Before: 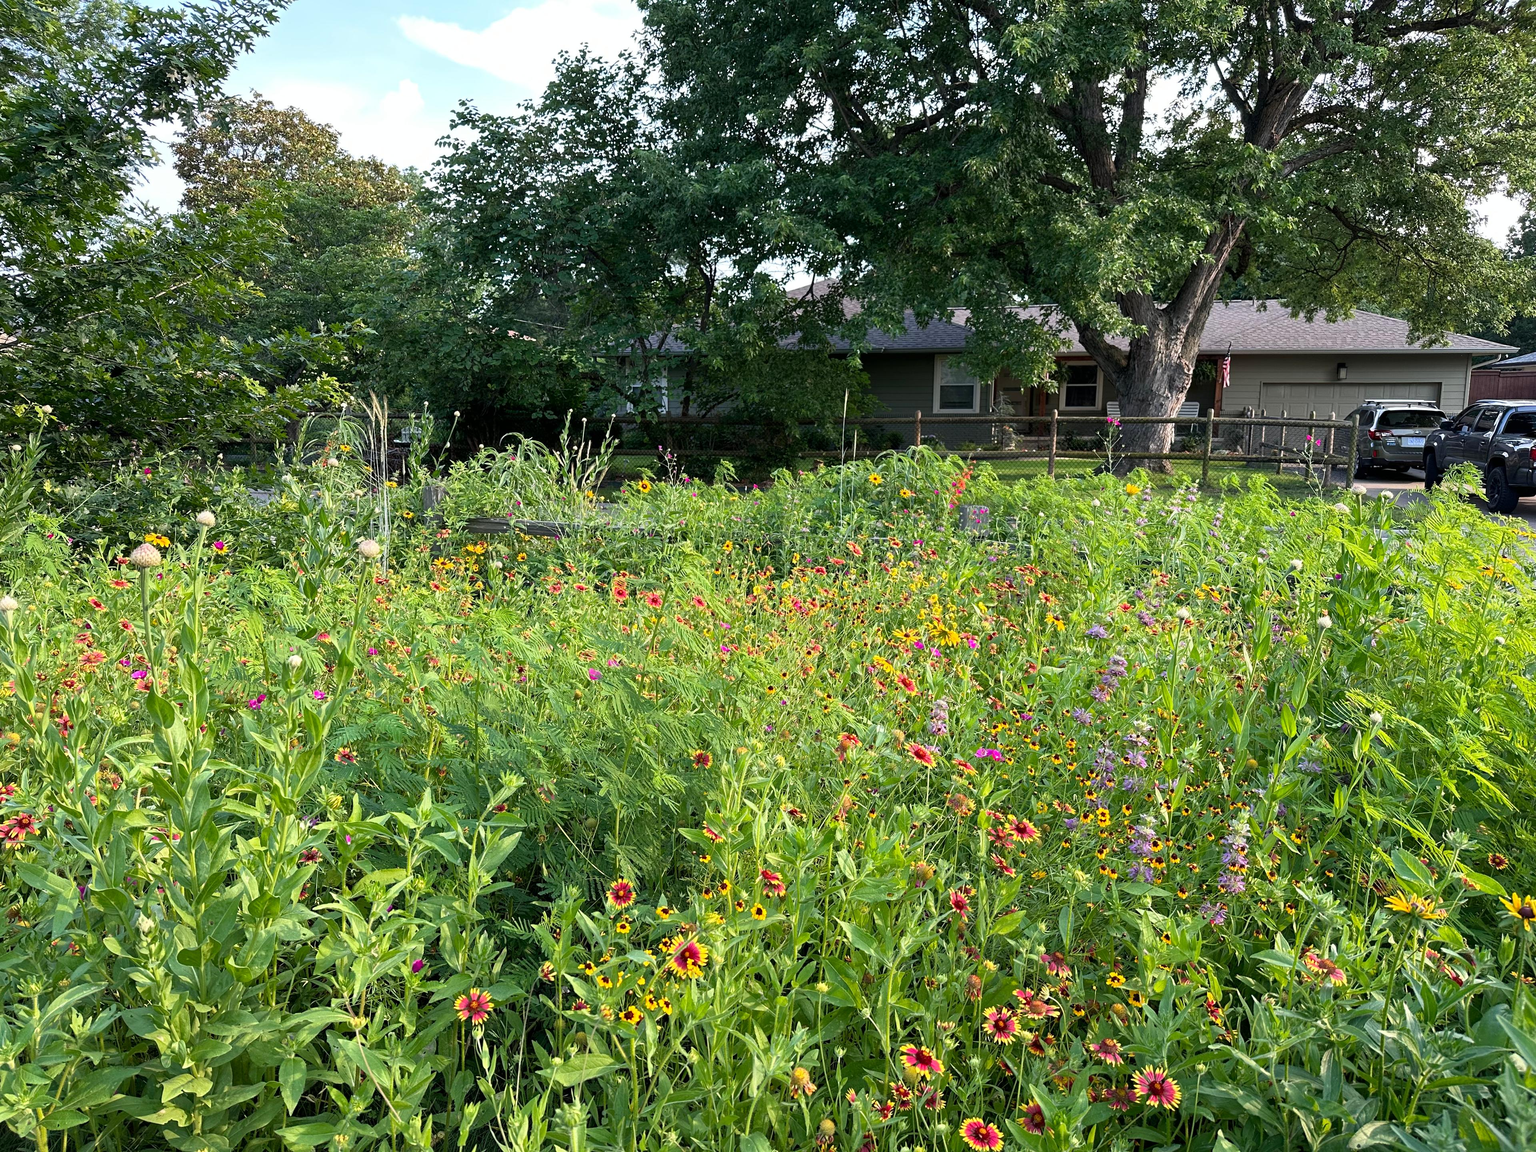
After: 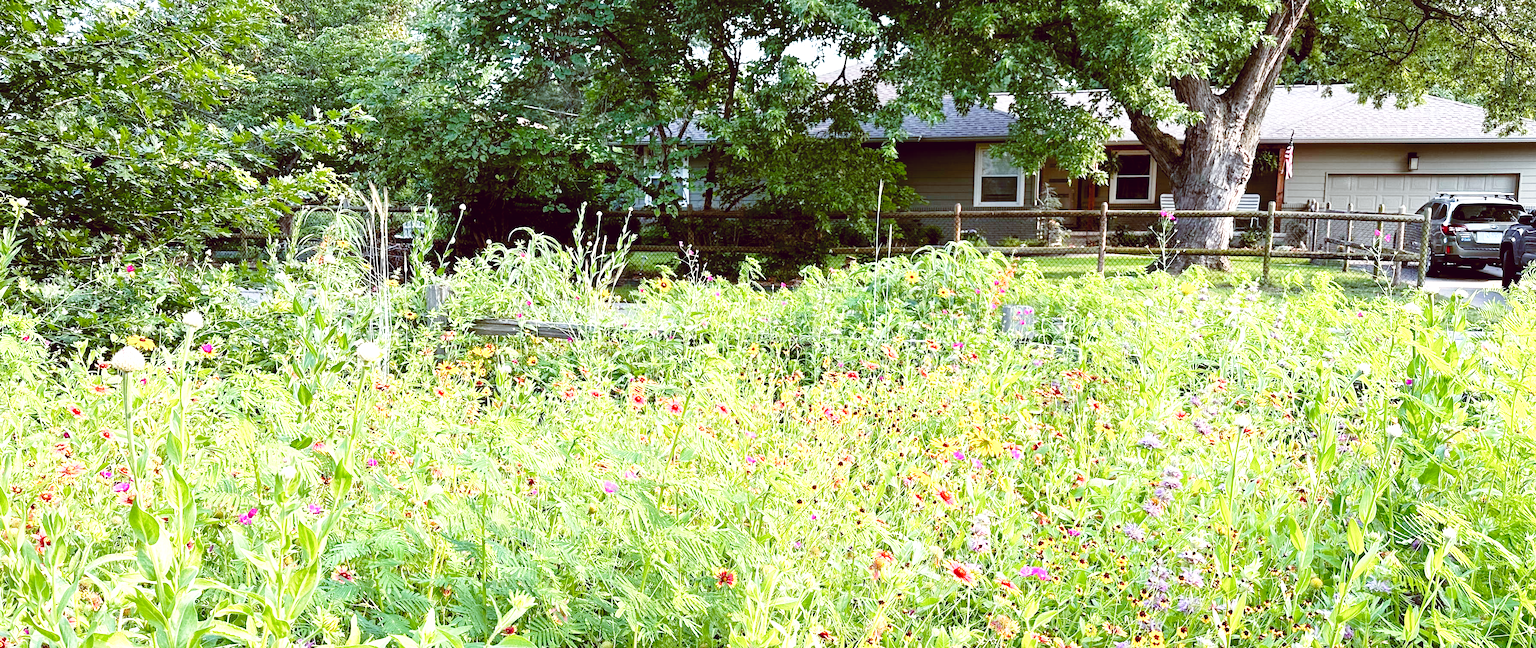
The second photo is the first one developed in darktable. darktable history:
exposure: black level correction 0, exposure 1 EV, compensate exposure bias true, compensate highlight preservation false
crop: left 1.744%, top 19.225%, right 5.069%, bottom 28.357%
color balance: lift [1, 1.015, 1.004, 0.985], gamma [1, 0.958, 0.971, 1.042], gain [1, 0.956, 0.977, 1.044]
color balance rgb: shadows lift › chroma 3.88%, shadows lift › hue 88.52°, power › hue 214.65°, global offset › chroma 0.1%, global offset › hue 252.4°, contrast 4.45%
base curve: curves: ch0 [(0, 0) (0.028, 0.03) (0.121, 0.232) (0.46, 0.748) (0.859, 0.968) (1, 1)], preserve colors none
